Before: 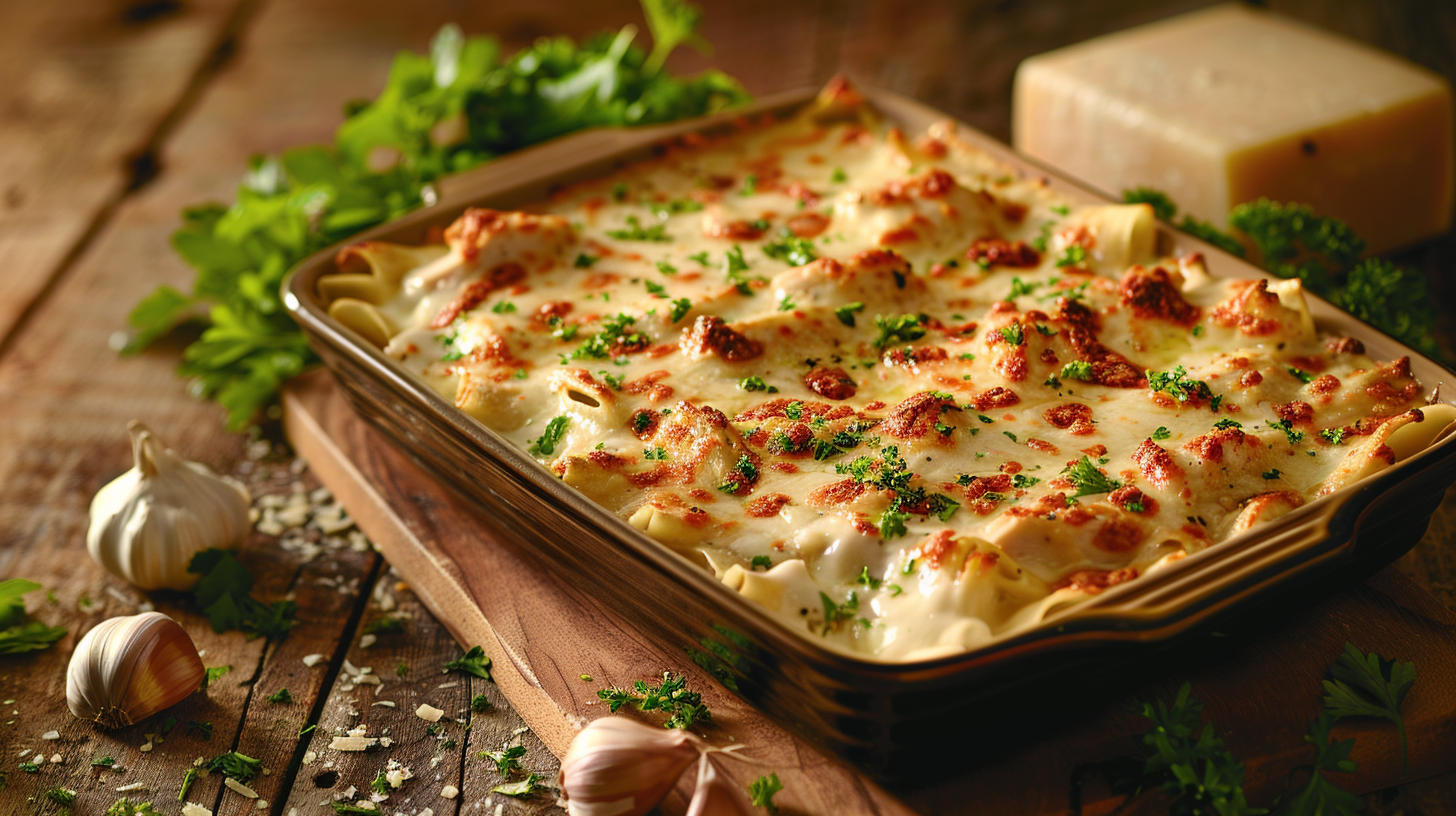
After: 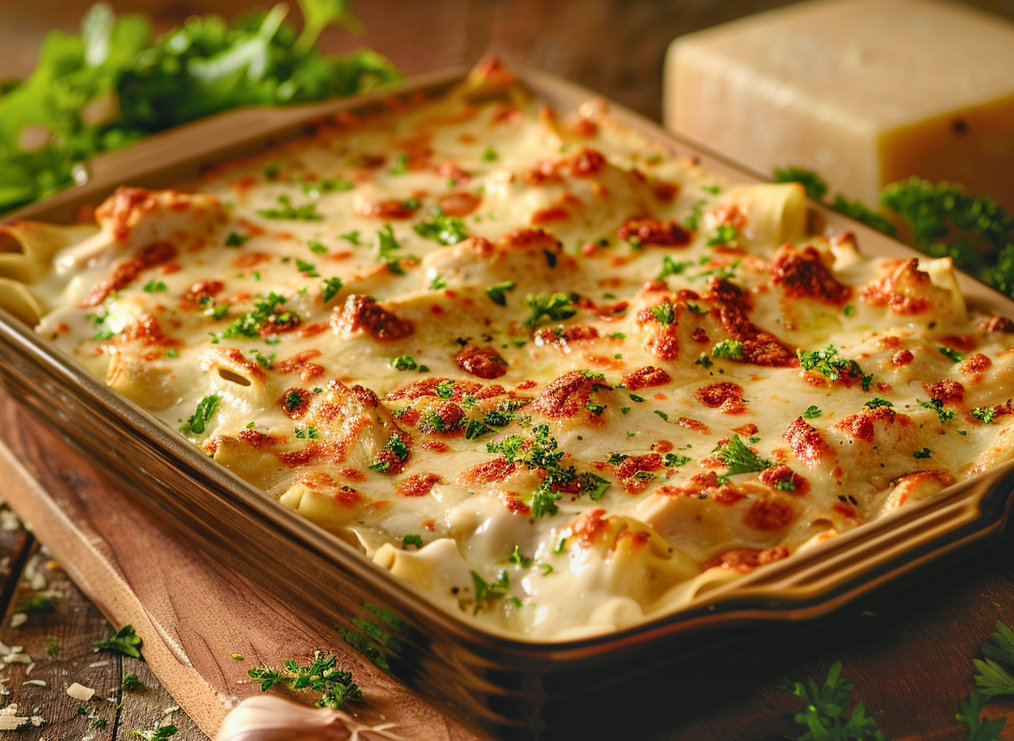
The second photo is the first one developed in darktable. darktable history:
shadows and highlights: low approximation 0.01, soften with gaussian
local contrast: detail 109%
levels: levels [0, 0.478, 1]
crop and rotate: left 24.036%, top 2.69%, right 6.31%, bottom 6.49%
